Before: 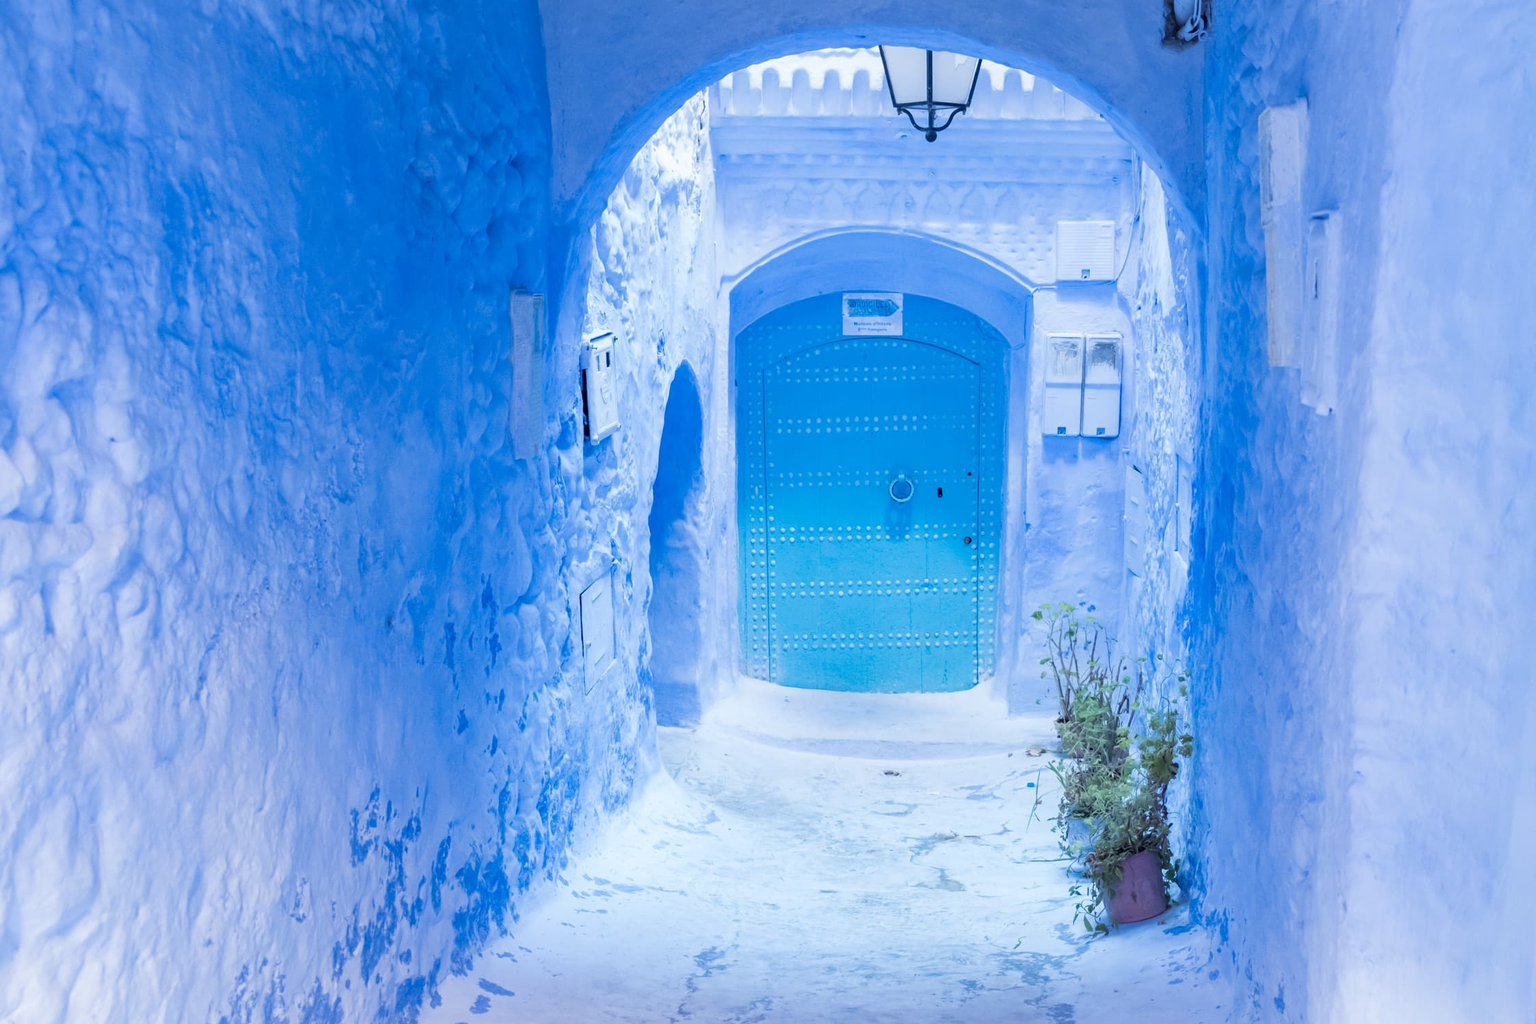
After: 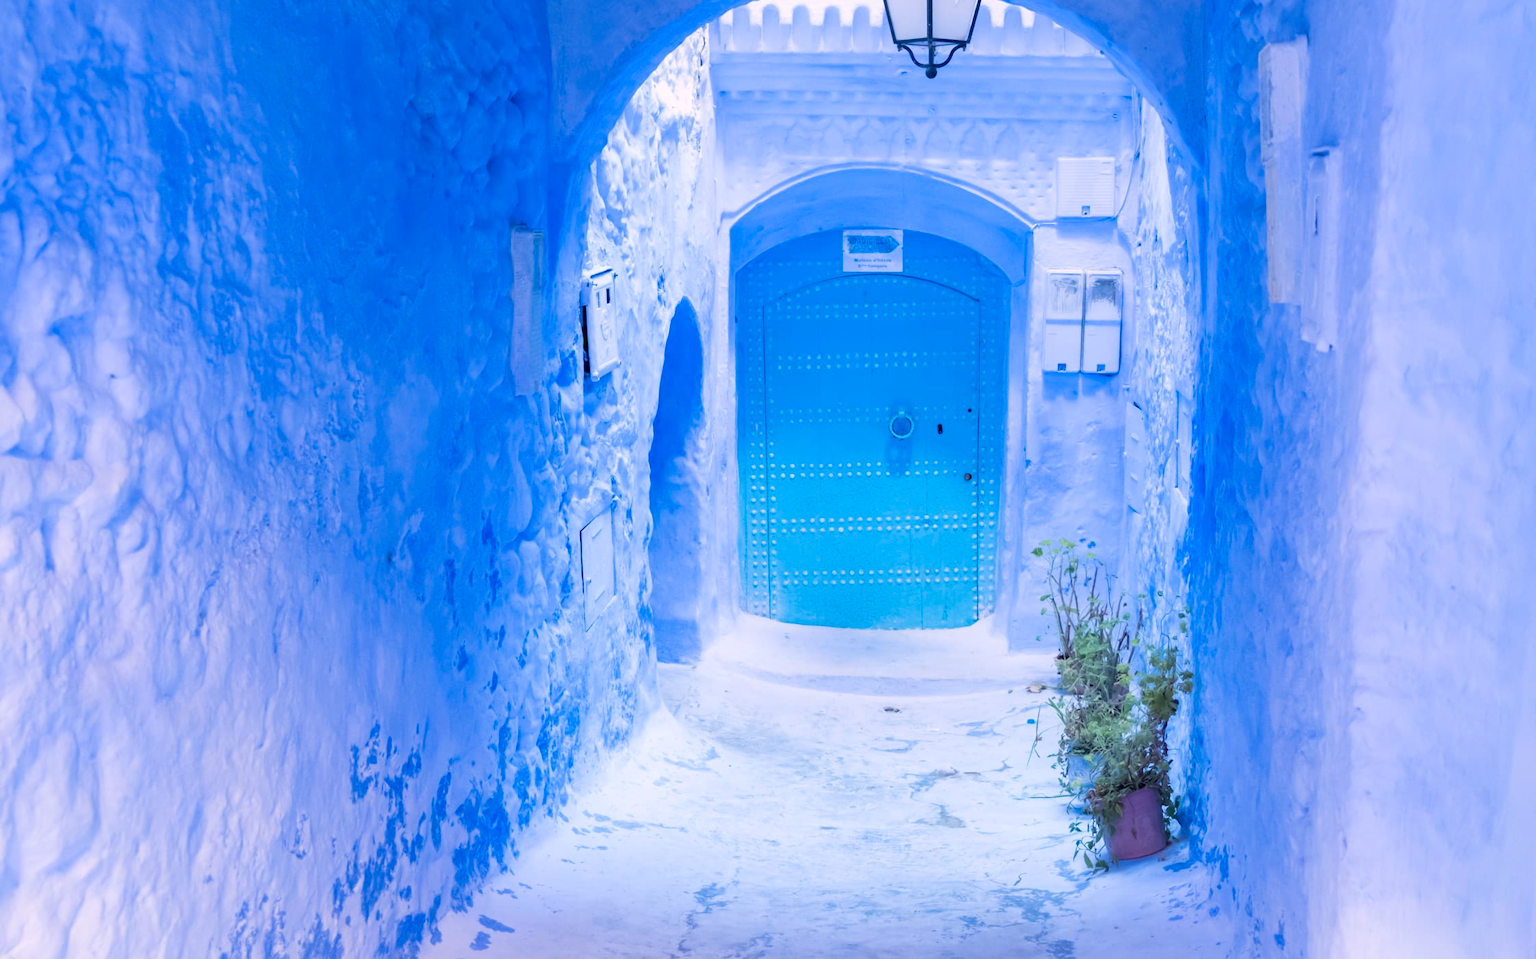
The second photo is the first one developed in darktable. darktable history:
crop and rotate: top 6.25%
white balance: red 1.004, blue 1.024
color correction: highlights a* 5.81, highlights b* 4.84
color balance rgb: perceptual saturation grading › global saturation 20%, global vibrance 20%
contrast equalizer: y [[0.5 ×4, 0.483, 0.43], [0.5 ×6], [0.5 ×6], [0 ×6], [0 ×6]]
